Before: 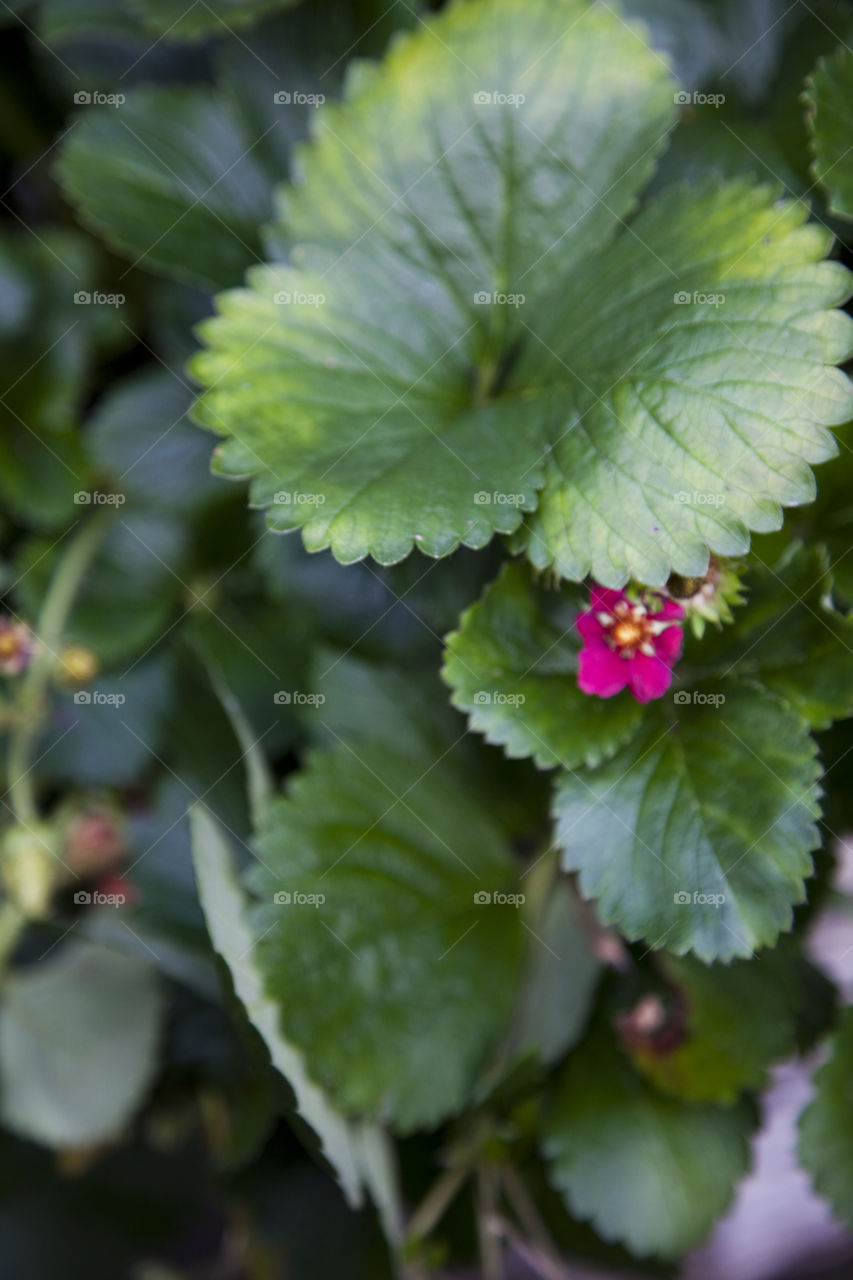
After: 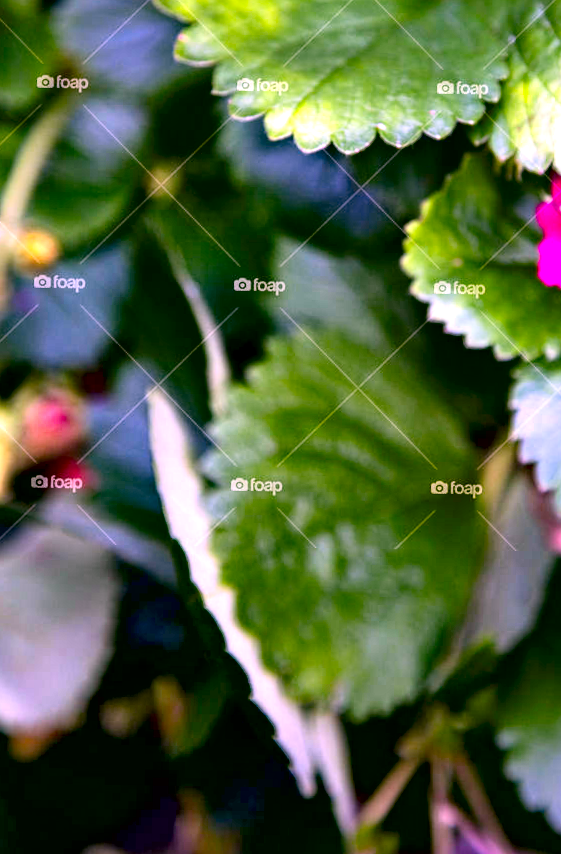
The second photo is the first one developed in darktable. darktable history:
contrast brightness saturation: contrast 0.054
exposure: black level correction 0.008, exposure 0.975 EV, compensate highlight preservation false
crop and rotate: angle -0.858°, left 3.589%, top 31.779%, right 29.073%
local contrast: mode bilateral grid, contrast 99, coarseness 99, detail 165%, midtone range 0.2
contrast equalizer: octaves 7, y [[0.546, 0.552, 0.554, 0.554, 0.552, 0.546], [0.5 ×6], [0.5 ×6], [0 ×6], [0 ×6]]
color correction: highlights a* 19.39, highlights b* -11.37, saturation 1.69
haze removal: compatibility mode true, adaptive false
